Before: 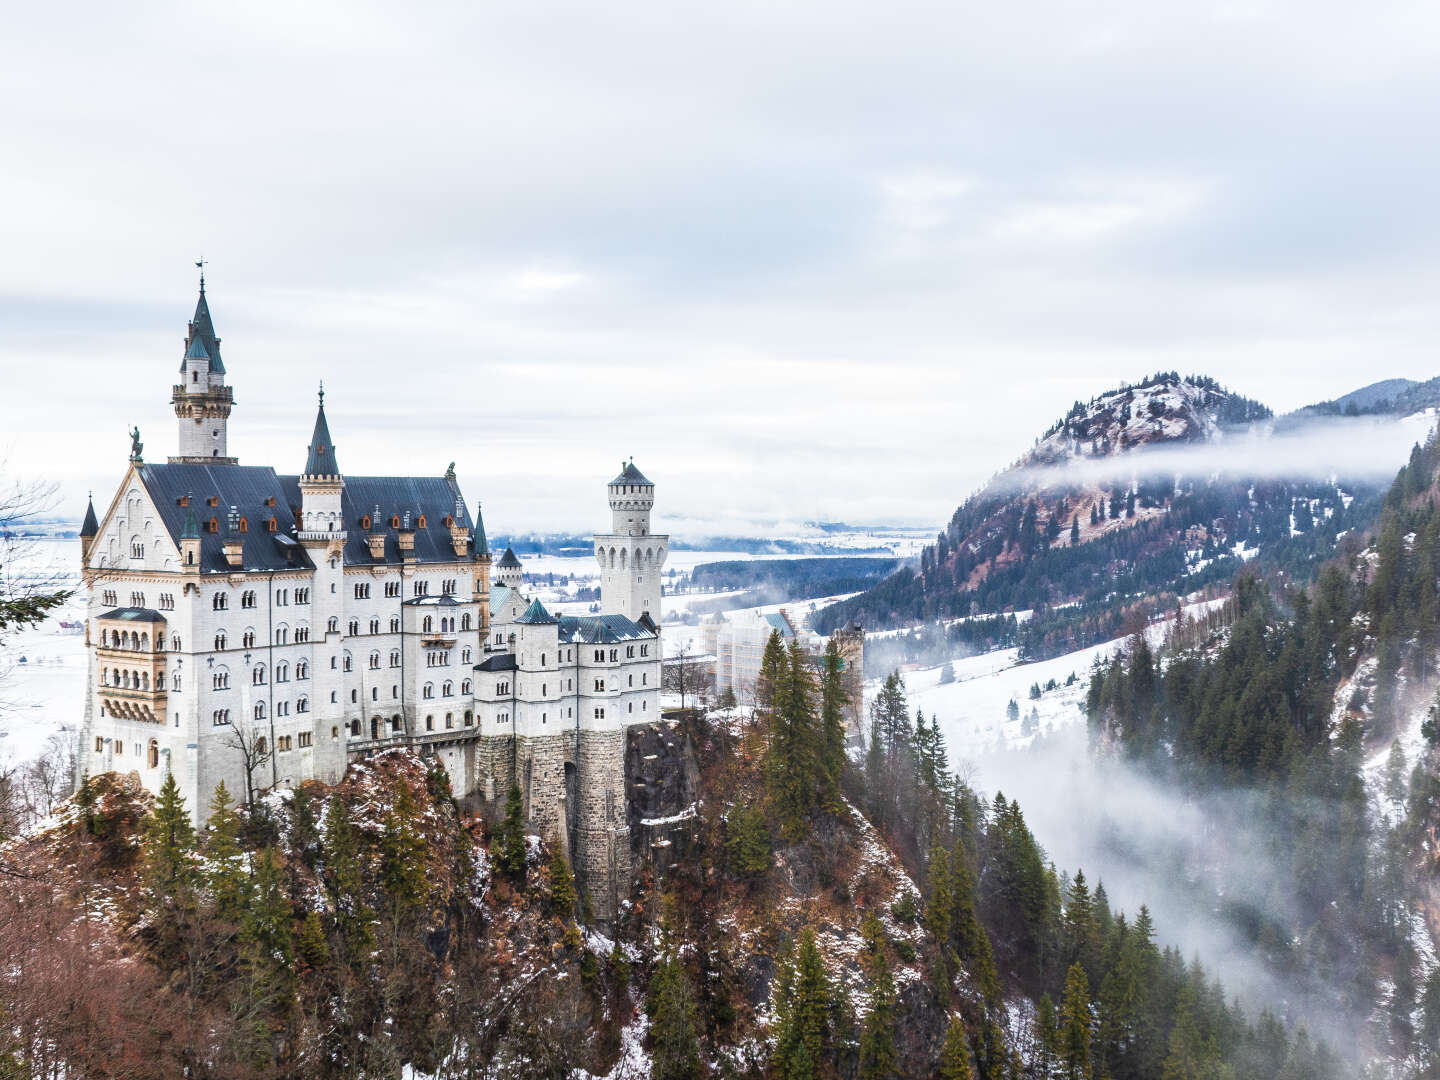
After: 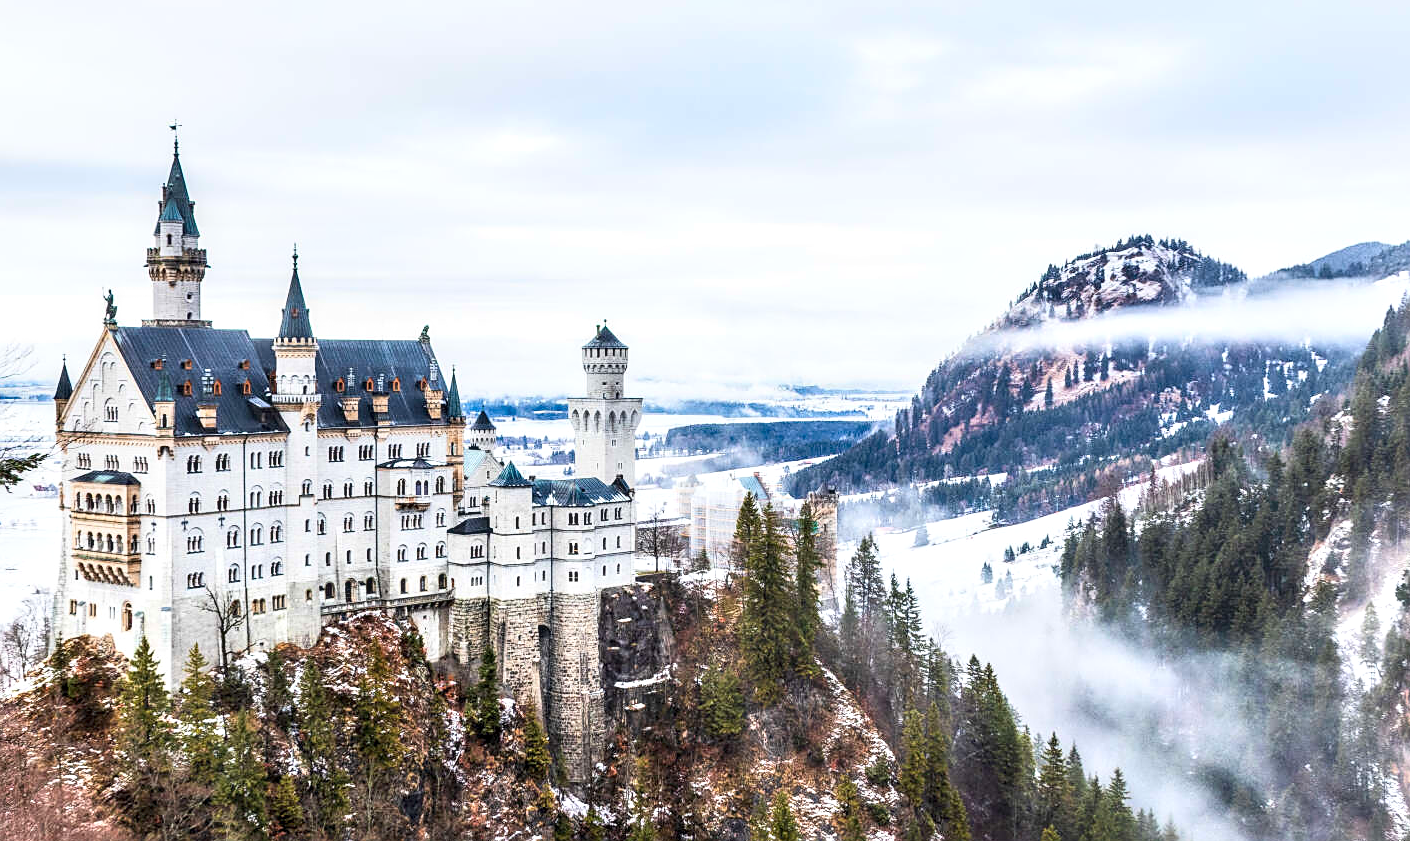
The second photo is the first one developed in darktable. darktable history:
contrast brightness saturation: contrast 0.198, brightness 0.163, saturation 0.219
contrast equalizer: octaves 7, y [[0.536, 0.565, 0.581, 0.516, 0.52, 0.491], [0.5 ×6], [0.5 ×6], [0 ×6], [0 ×6]]
sharpen: on, module defaults
crop and rotate: left 1.86%, top 12.767%, right 0.215%, bottom 9.343%
local contrast: on, module defaults
